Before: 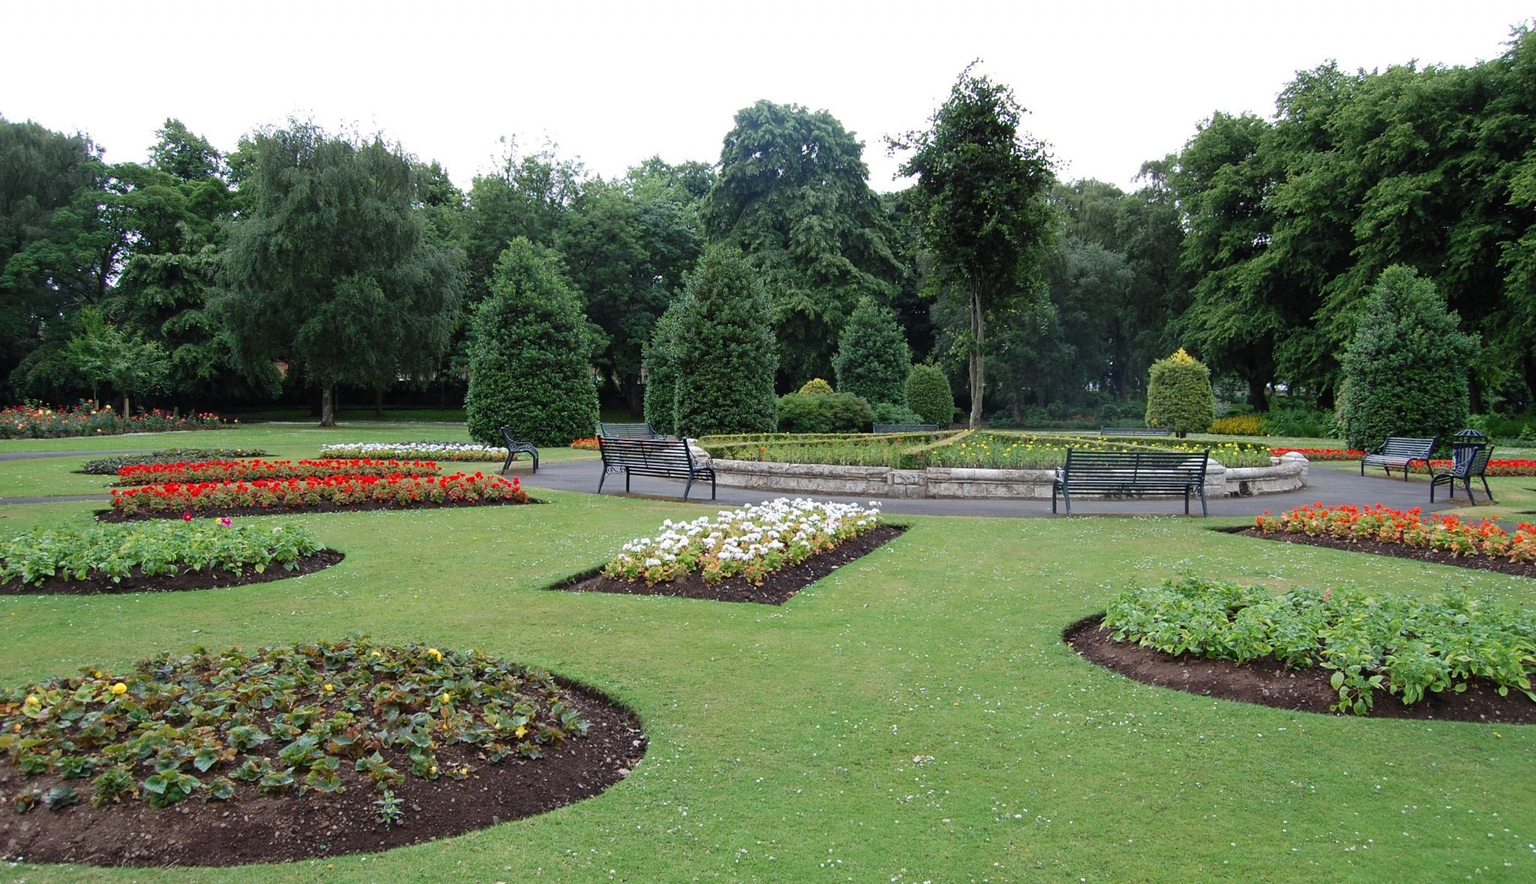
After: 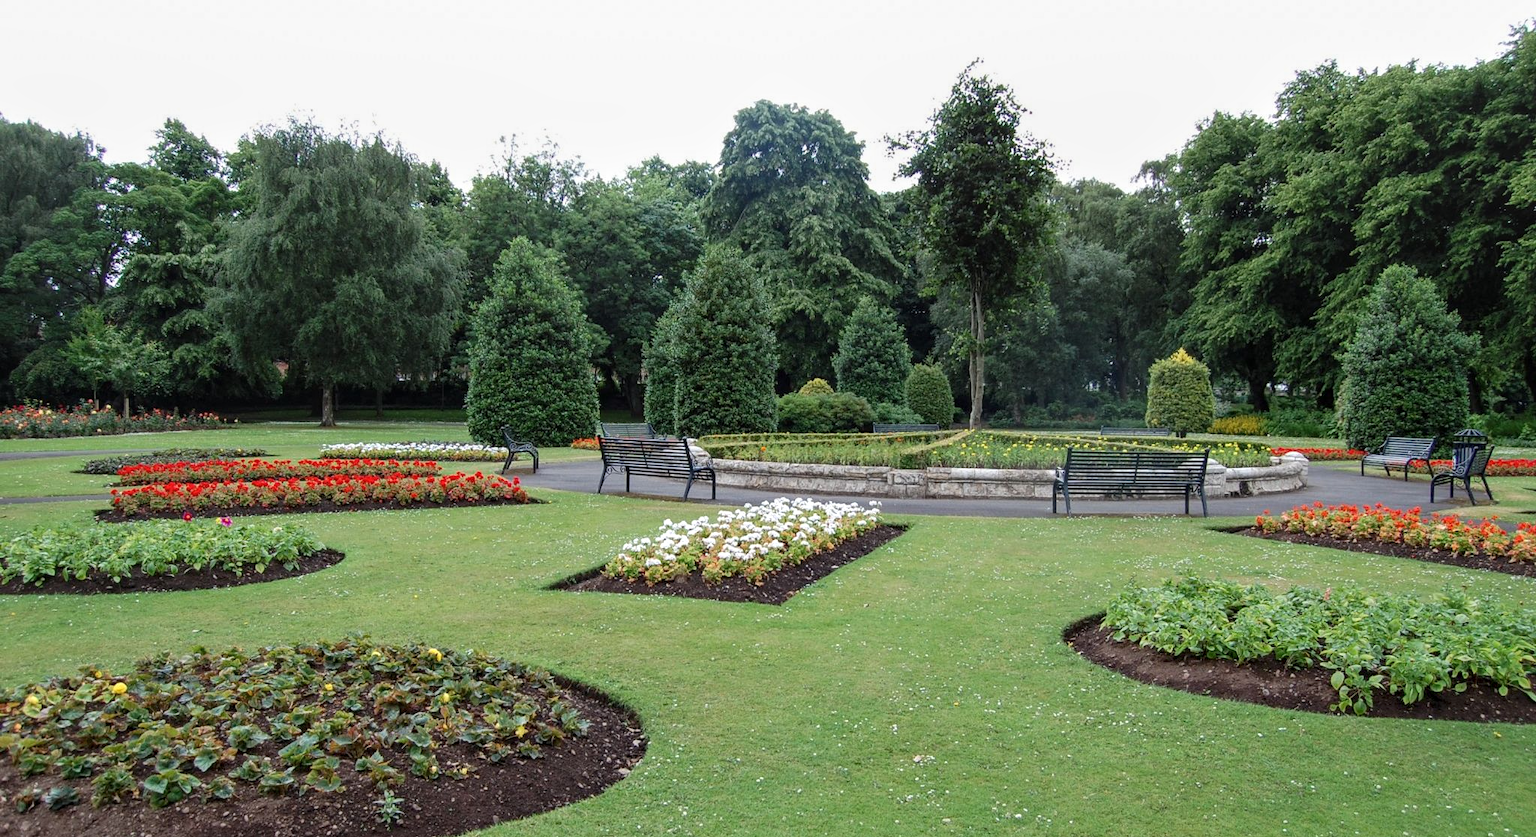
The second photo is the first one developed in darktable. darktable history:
local contrast: on, module defaults
crop and rotate: top 0.005%, bottom 5.093%
